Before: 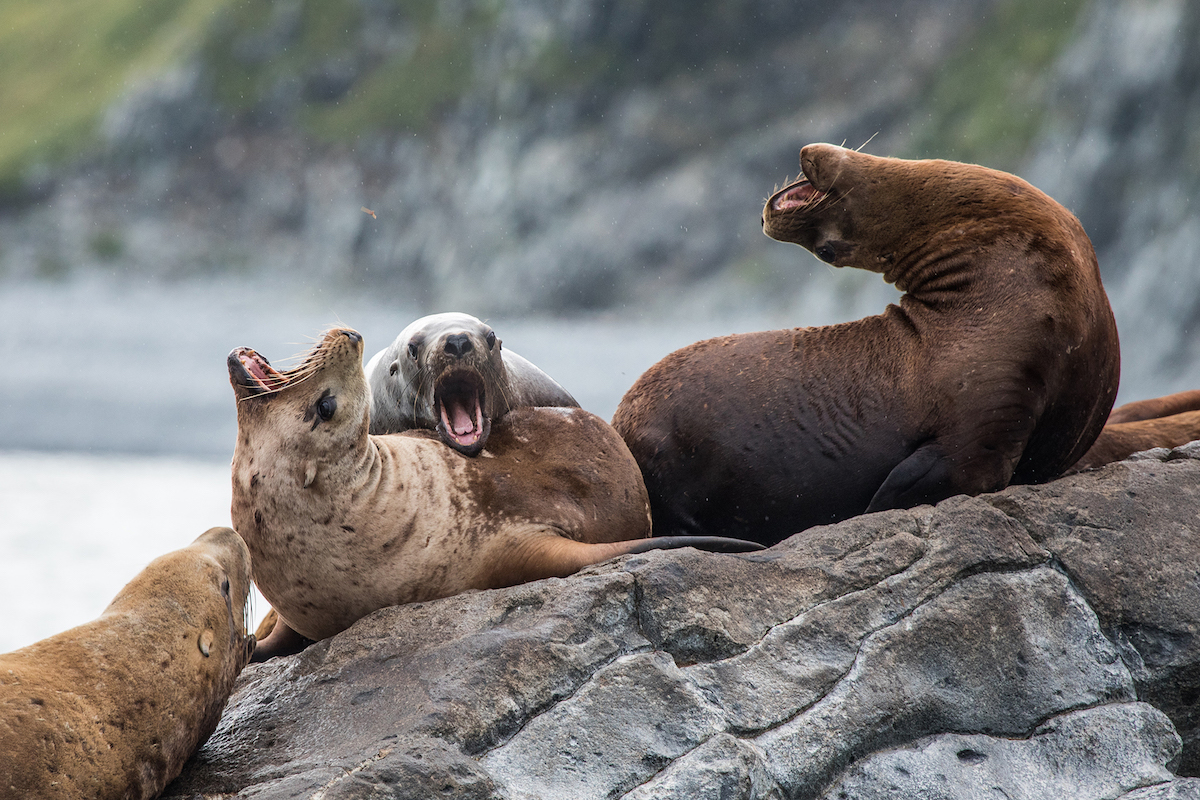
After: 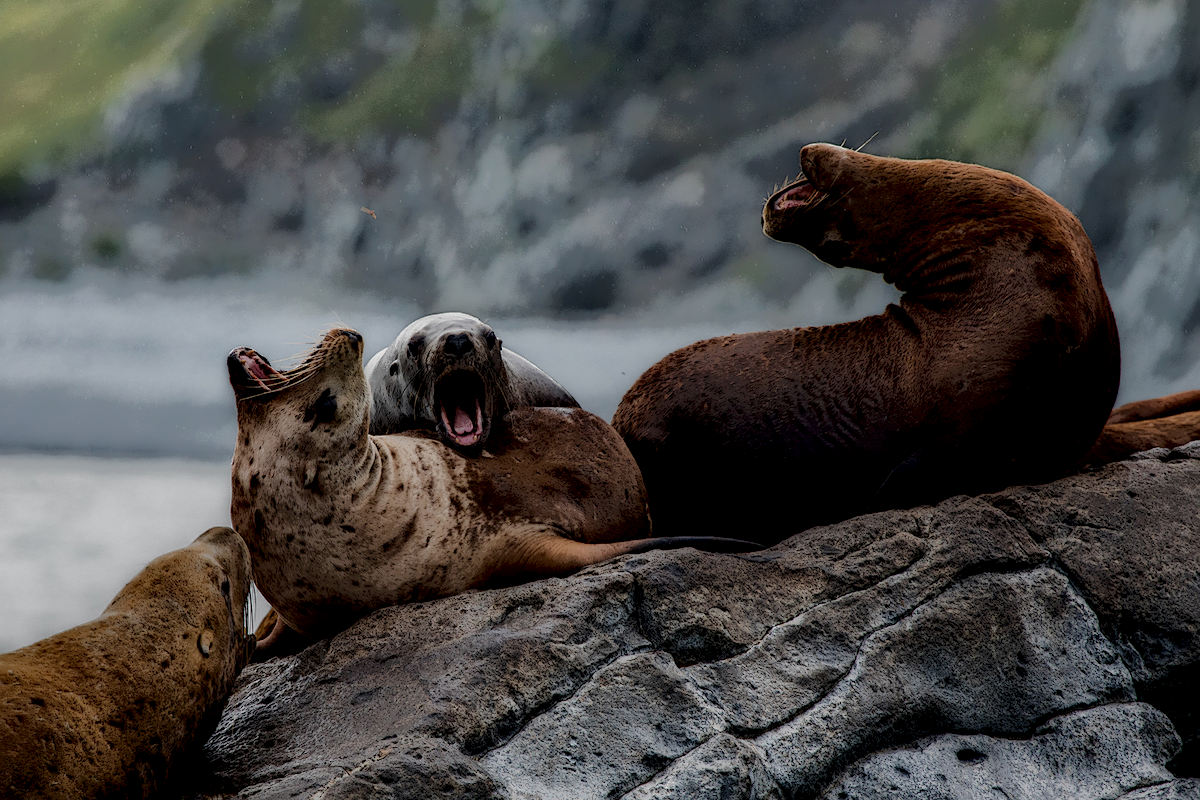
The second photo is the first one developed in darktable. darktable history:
sharpen: amount 0.216
local contrast: highlights 3%, shadows 219%, detail 164%, midtone range 0.007
